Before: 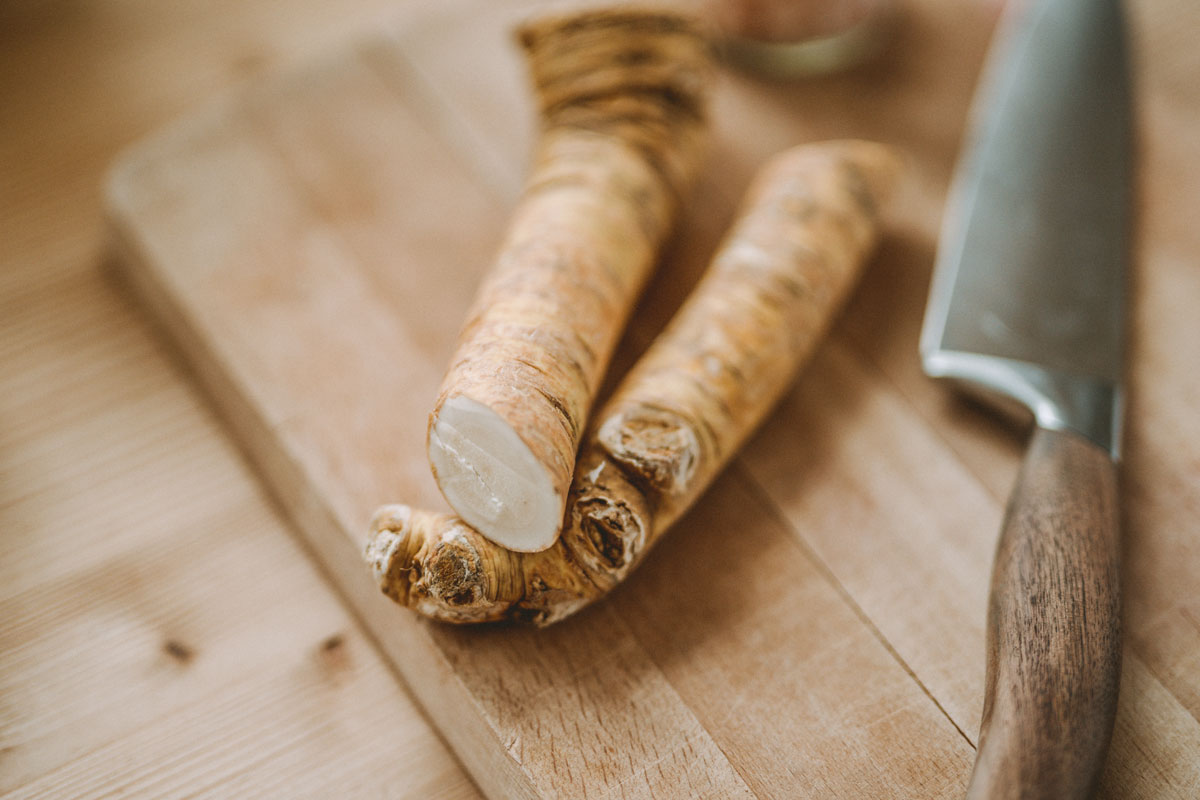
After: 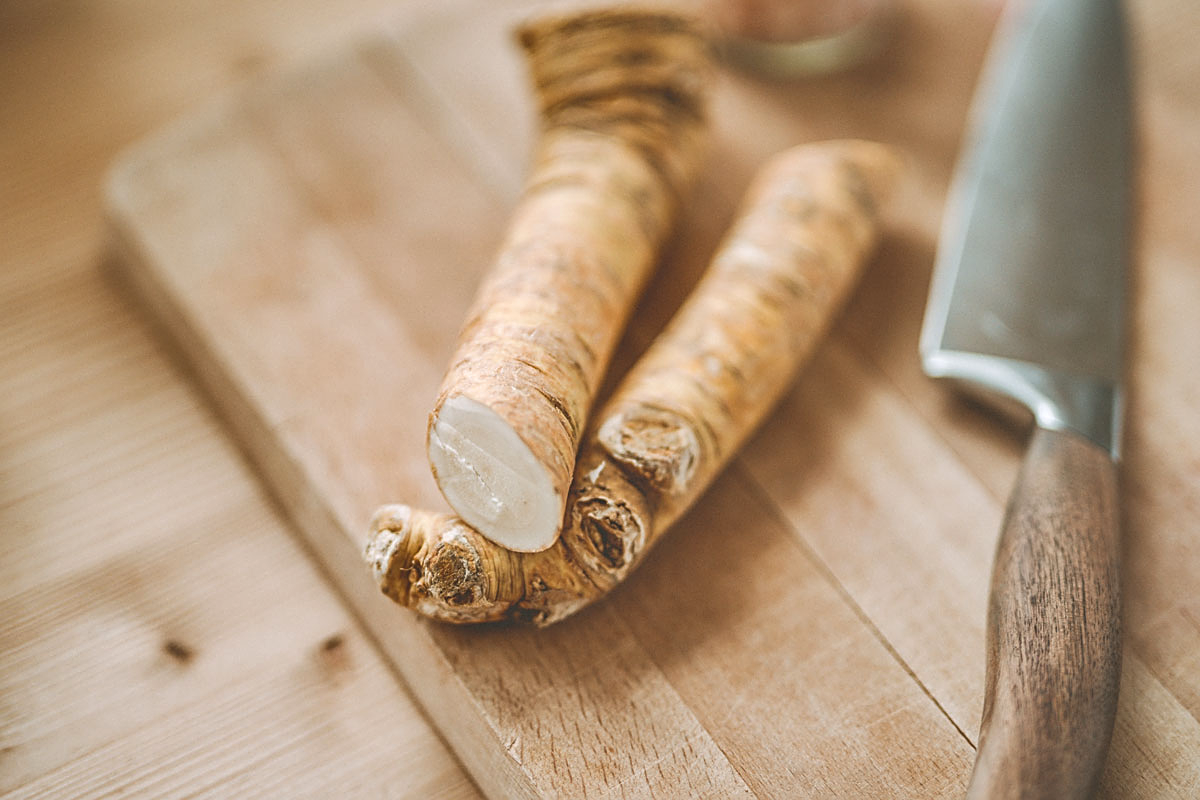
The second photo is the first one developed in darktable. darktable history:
sharpen: on, module defaults
shadows and highlights: low approximation 0.01, soften with gaussian
levels: mode automatic, levels [0.062, 0.494, 0.925]
contrast brightness saturation: contrast -0.17, brightness 0.043, saturation -0.122
